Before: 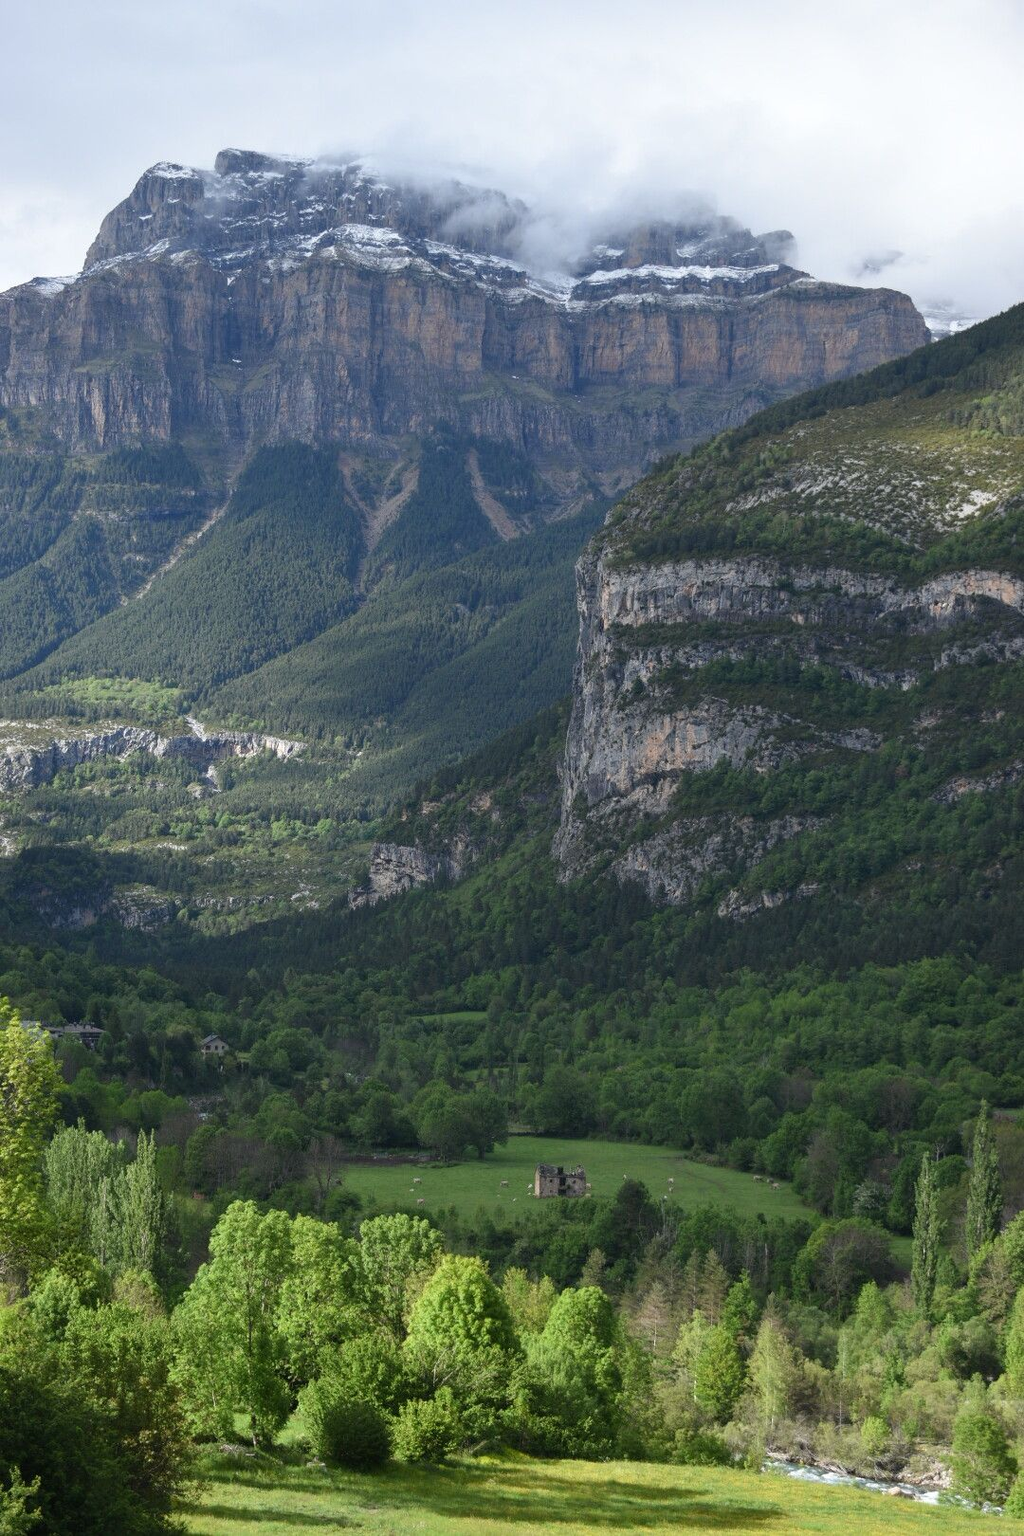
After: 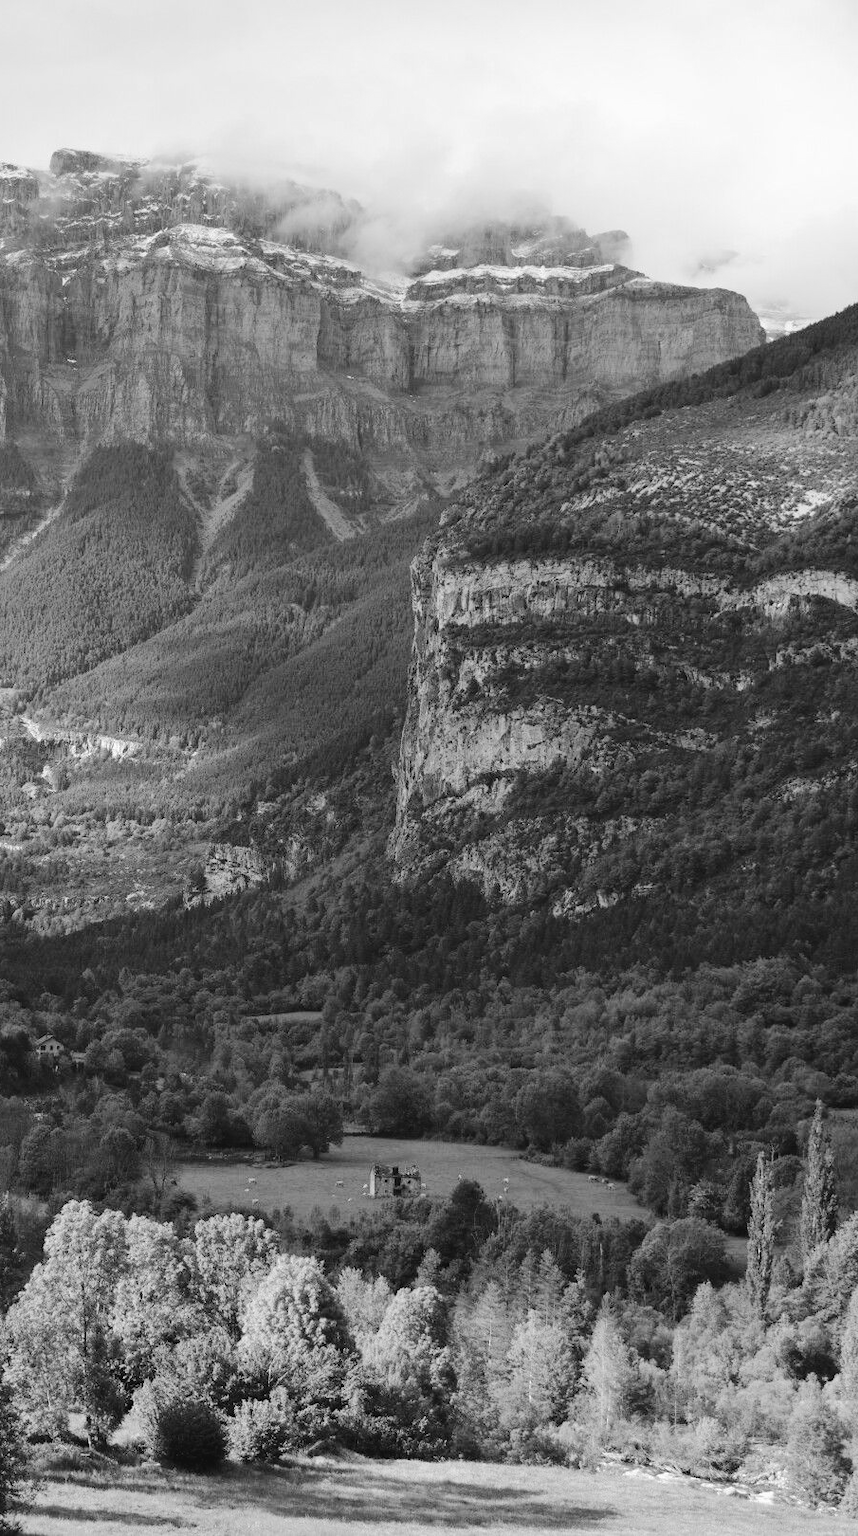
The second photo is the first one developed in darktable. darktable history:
tone curve: curves: ch0 [(0, 0) (0.003, 0.036) (0.011, 0.039) (0.025, 0.039) (0.044, 0.043) (0.069, 0.05) (0.1, 0.072) (0.136, 0.102) (0.177, 0.144) (0.224, 0.204) (0.277, 0.288) (0.335, 0.384) (0.399, 0.477) (0.468, 0.575) (0.543, 0.652) (0.623, 0.724) (0.709, 0.785) (0.801, 0.851) (0.898, 0.915) (1, 1)], preserve colors none
monochrome: on, module defaults
color balance rgb: perceptual saturation grading › global saturation 20%, perceptual saturation grading › highlights -50%, perceptual saturation grading › shadows 30%
crop: left 16.145%
color correction: highlights a* 40, highlights b* 40, saturation 0.69
